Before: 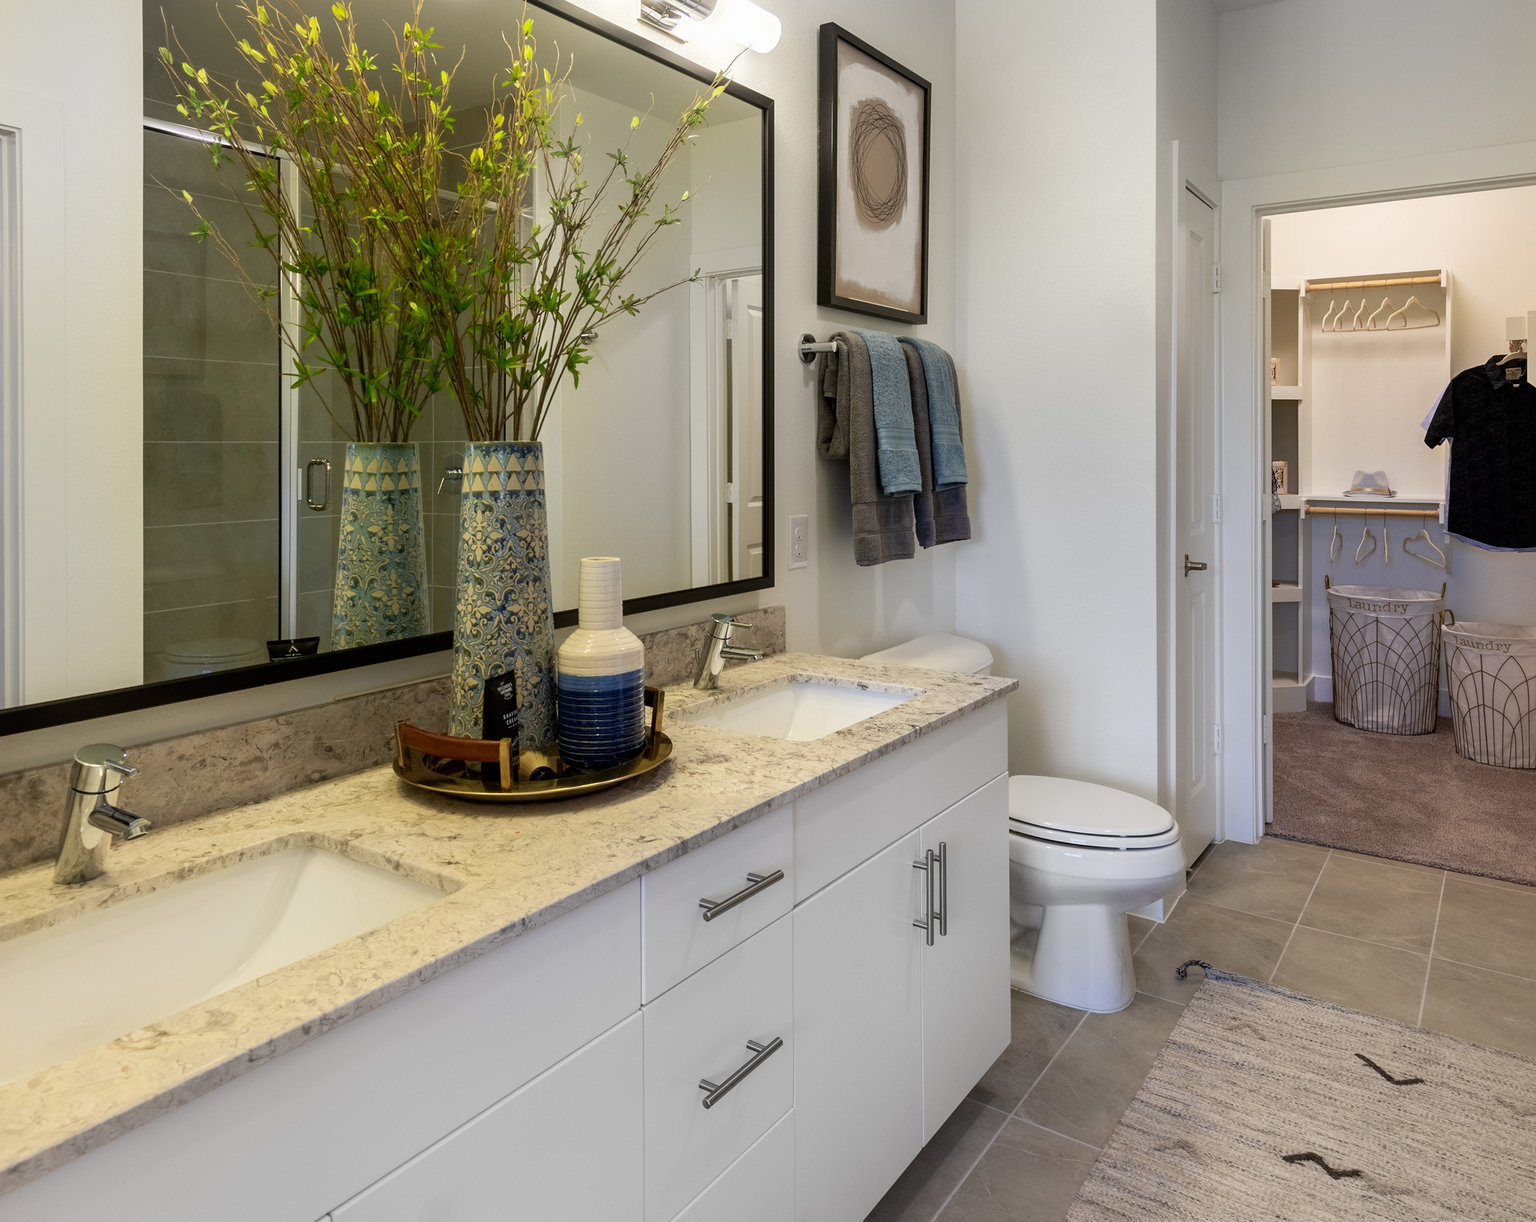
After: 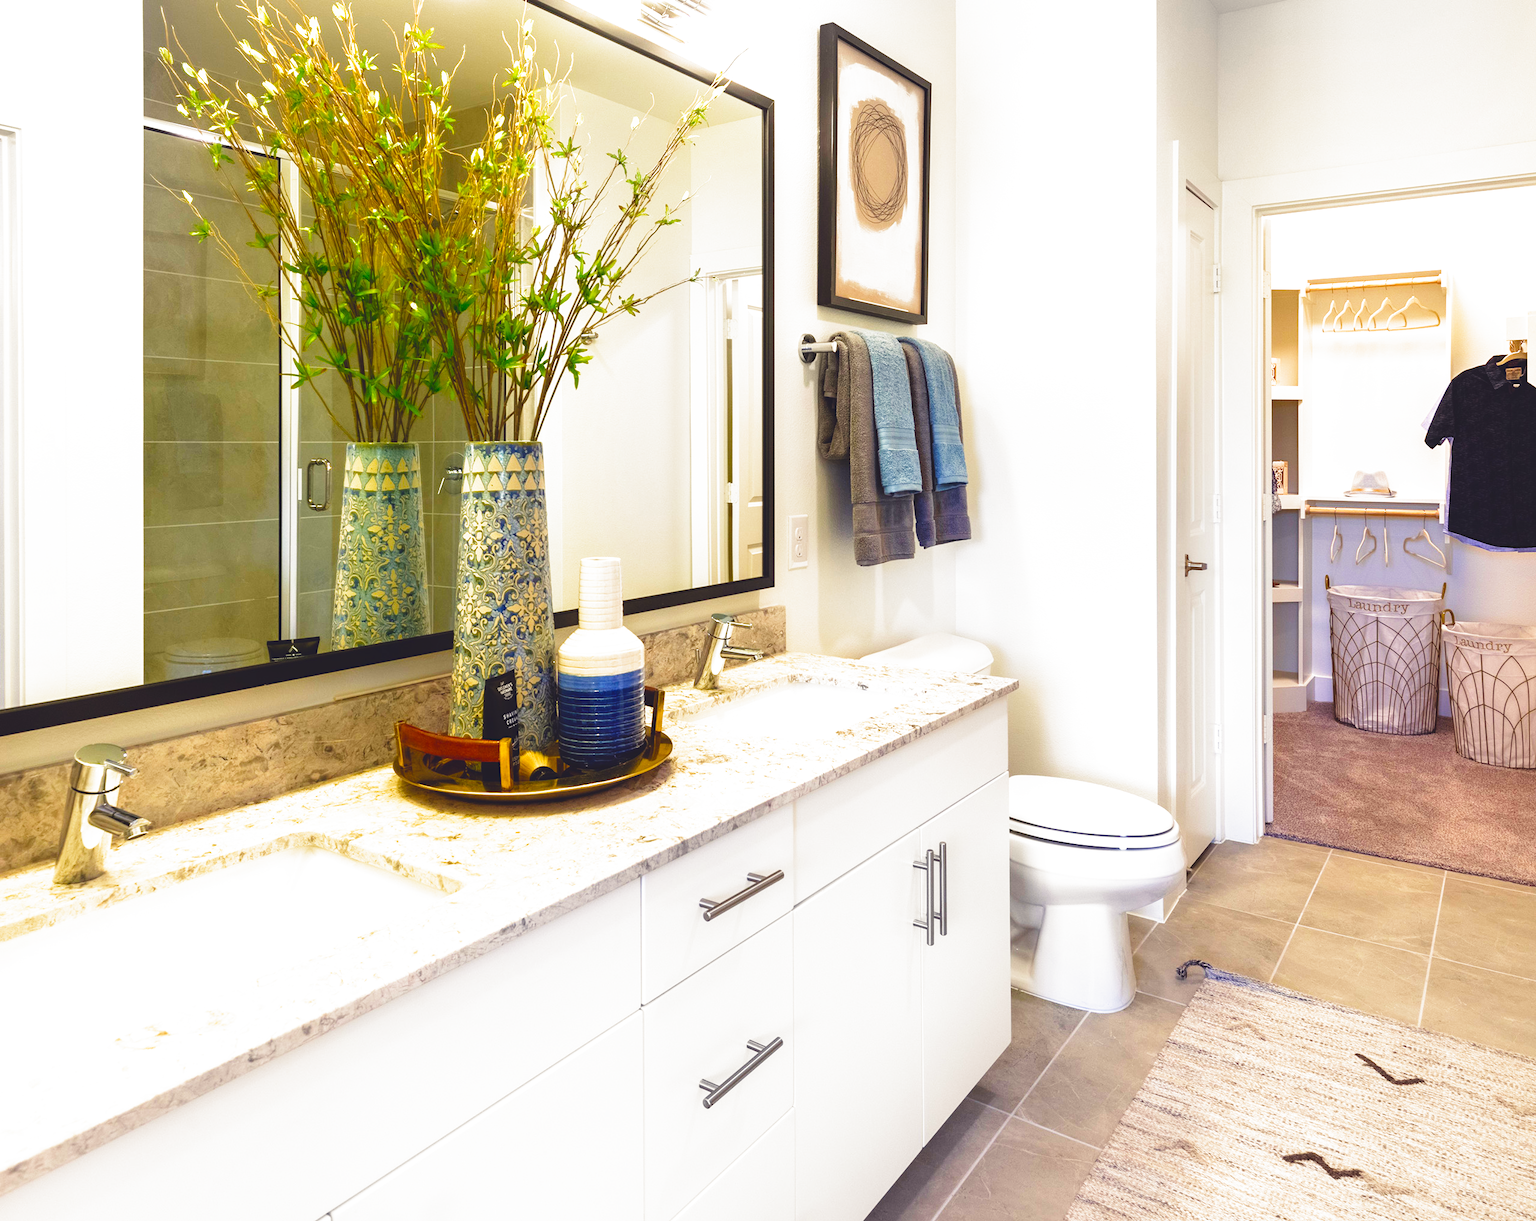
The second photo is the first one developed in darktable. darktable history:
color balance rgb: shadows lift › chroma 3%, shadows lift › hue 280.8°, power › hue 330°, highlights gain › chroma 3%, highlights gain › hue 75.6°, global offset › luminance 2%, perceptual saturation grading › global saturation 20%, perceptual saturation grading › highlights -25%, perceptual saturation grading › shadows 50%, global vibrance 20.33%
filmic rgb: middle gray luminance 8.8%, black relative exposure -6.3 EV, white relative exposure 2.7 EV, threshold 6 EV, target black luminance 0%, hardness 4.74, latitude 73.47%, contrast 1.332, shadows ↔ highlights balance 10.13%, add noise in highlights 0, preserve chrominance no, color science v3 (2019), use custom middle-gray values true, iterations of high-quality reconstruction 0, contrast in highlights soft, enable highlight reconstruction true
